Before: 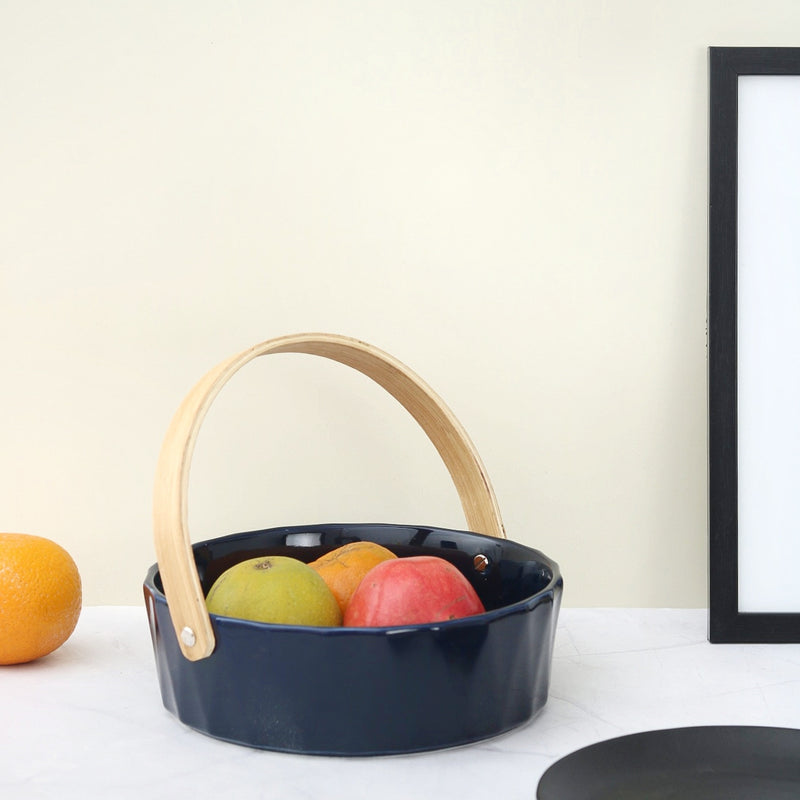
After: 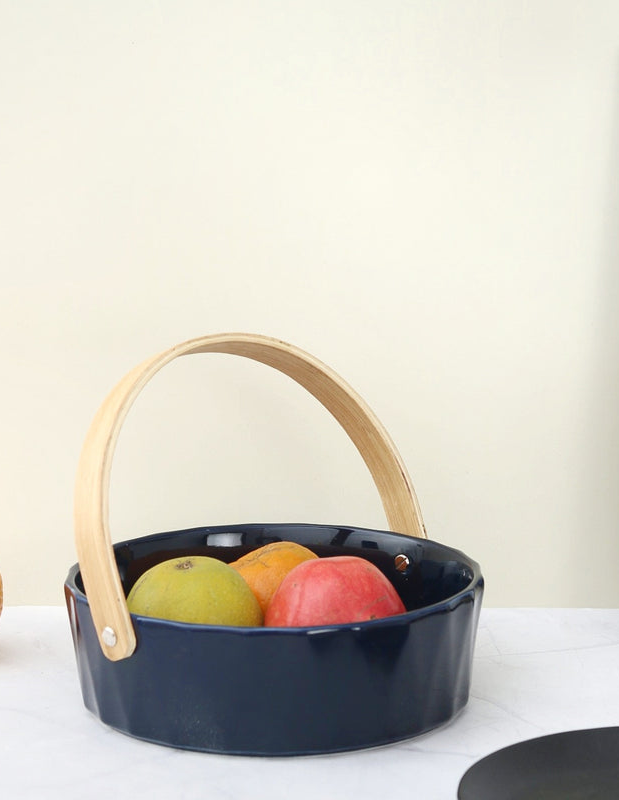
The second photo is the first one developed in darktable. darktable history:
crop: left 9.88%, right 12.664%
color balance: on, module defaults
